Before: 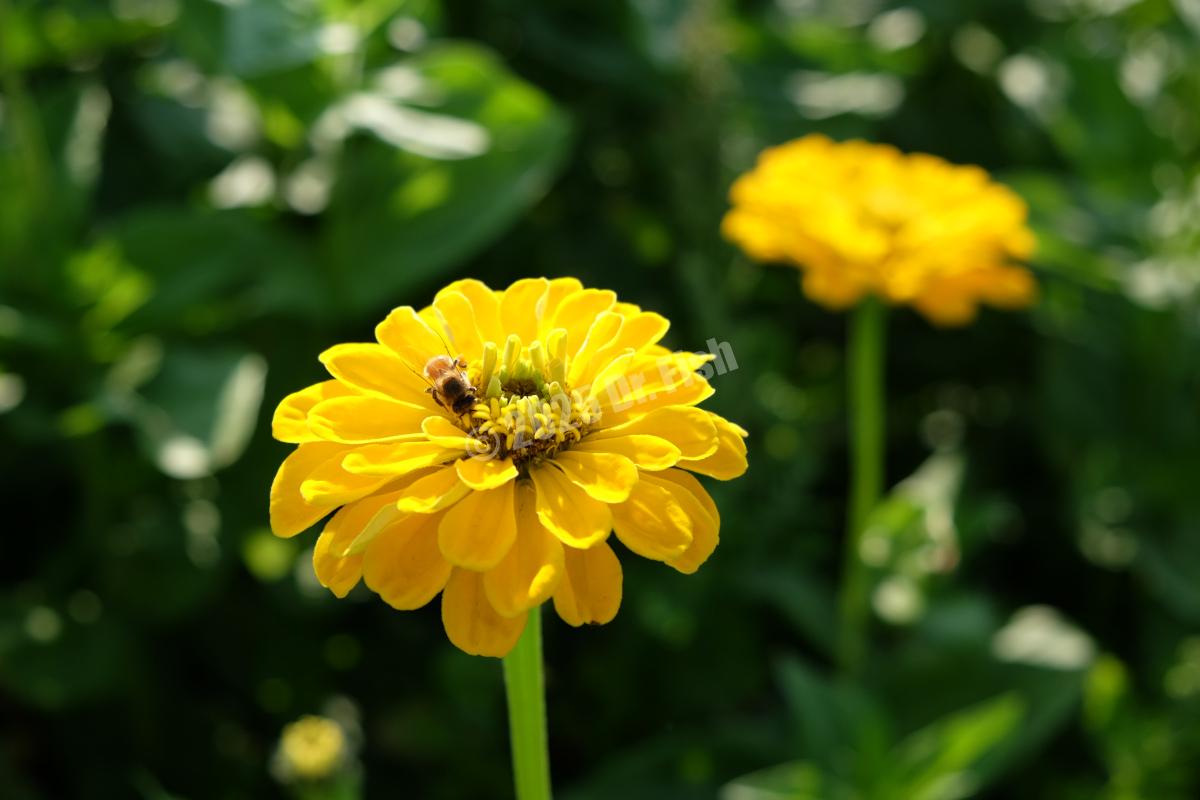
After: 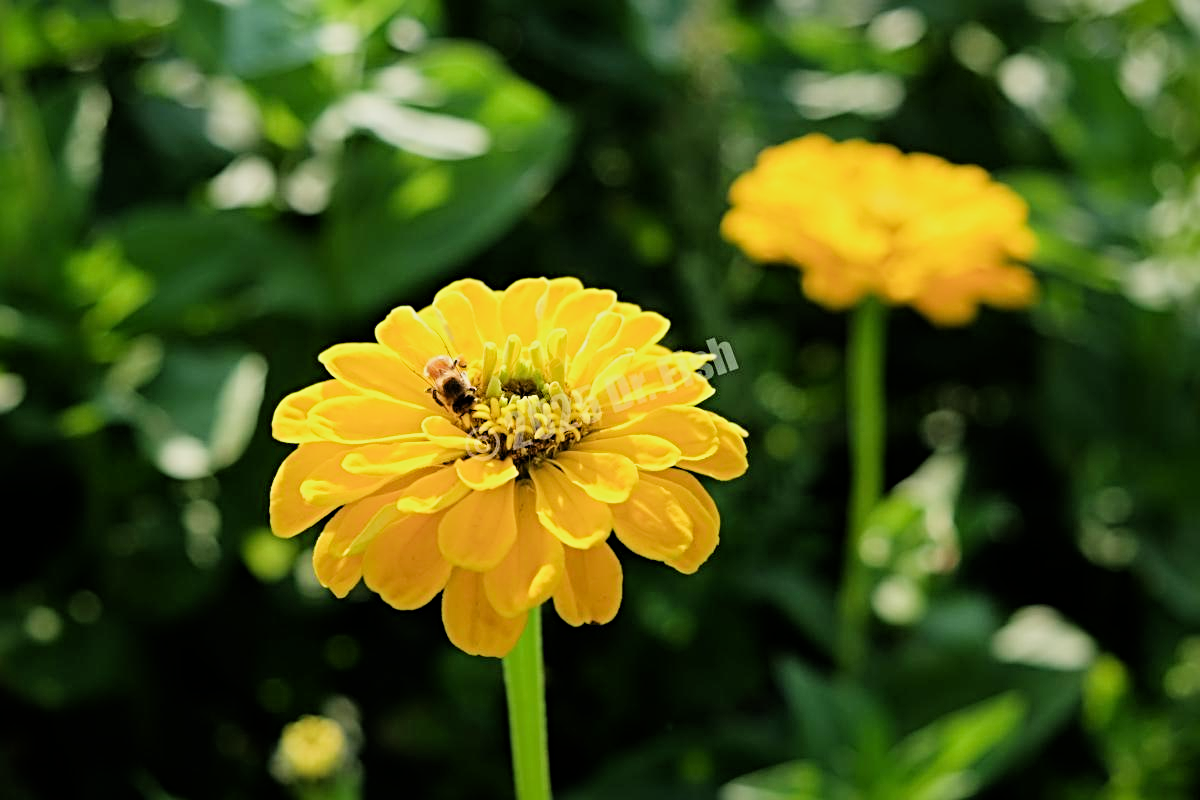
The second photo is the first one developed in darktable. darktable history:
sharpen: radius 4
white balance: emerald 1
exposure: exposure 0.574 EV, compensate highlight preservation false
filmic rgb: black relative exposure -7.65 EV, white relative exposure 4.56 EV, hardness 3.61, contrast 1.05
